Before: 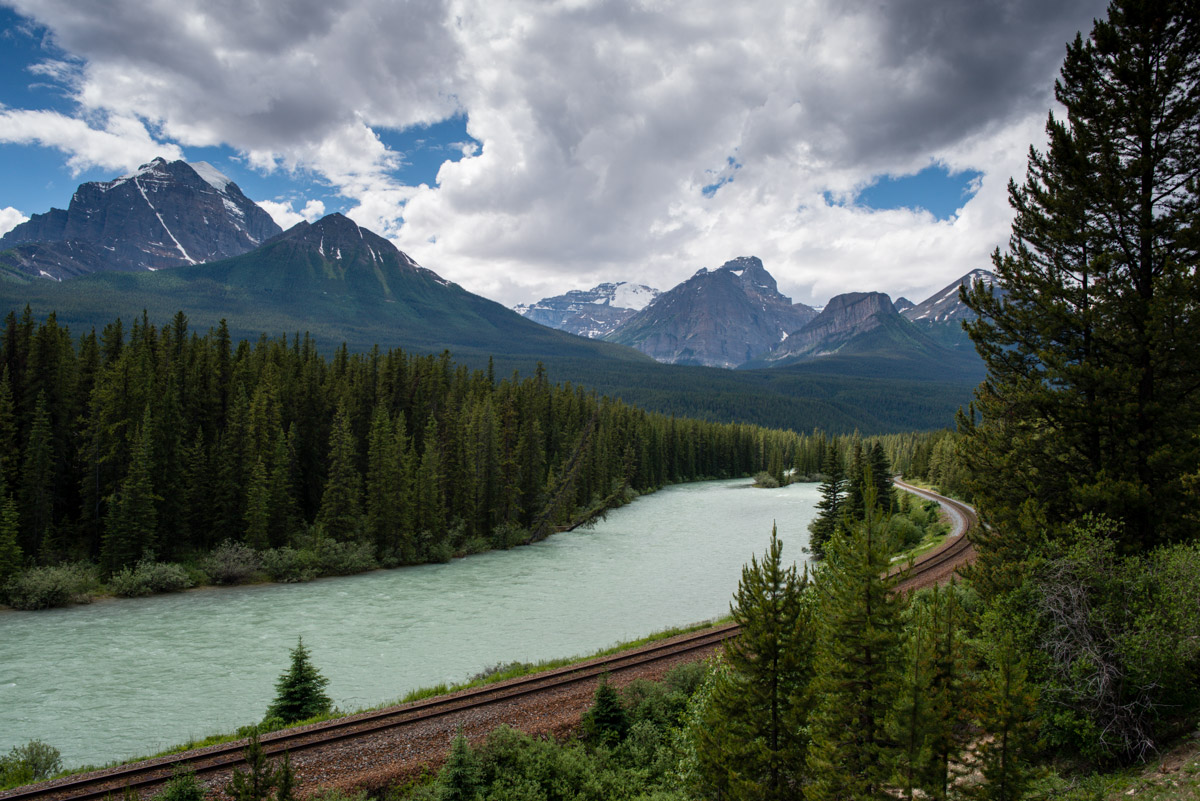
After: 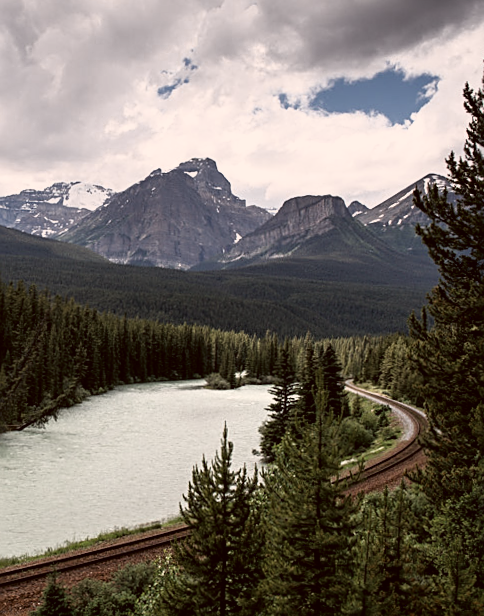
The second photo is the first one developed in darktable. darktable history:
color zones: curves: ch0 [(0, 0.5) (0.125, 0.4) (0.25, 0.5) (0.375, 0.4) (0.5, 0.4) (0.625, 0.35) (0.75, 0.35) (0.875, 0.5)]; ch1 [(0, 0.35) (0.125, 0.45) (0.25, 0.35) (0.375, 0.35) (0.5, 0.35) (0.625, 0.35) (0.75, 0.45) (0.875, 0.35)]; ch2 [(0, 0.6) (0.125, 0.5) (0.25, 0.5) (0.375, 0.6) (0.5, 0.6) (0.625, 0.5) (0.75, 0.5) (0.875, 0.5)]
crop: left 45.721%, top 13.393%, right 14.118%, bottom 10.01%
rotate and perspective: rotation 0.8°, automatic cropping off
filmic rgb: black relative exposure -9.08 EV, white relative exposure 2.3 EV, hardness 7.49
sharpen: on, module defaults
color correction: highlights a* 6.27, highlights b* 8.19, shadows a* 5.94, shadows b* 7.23, saturation 0.9
